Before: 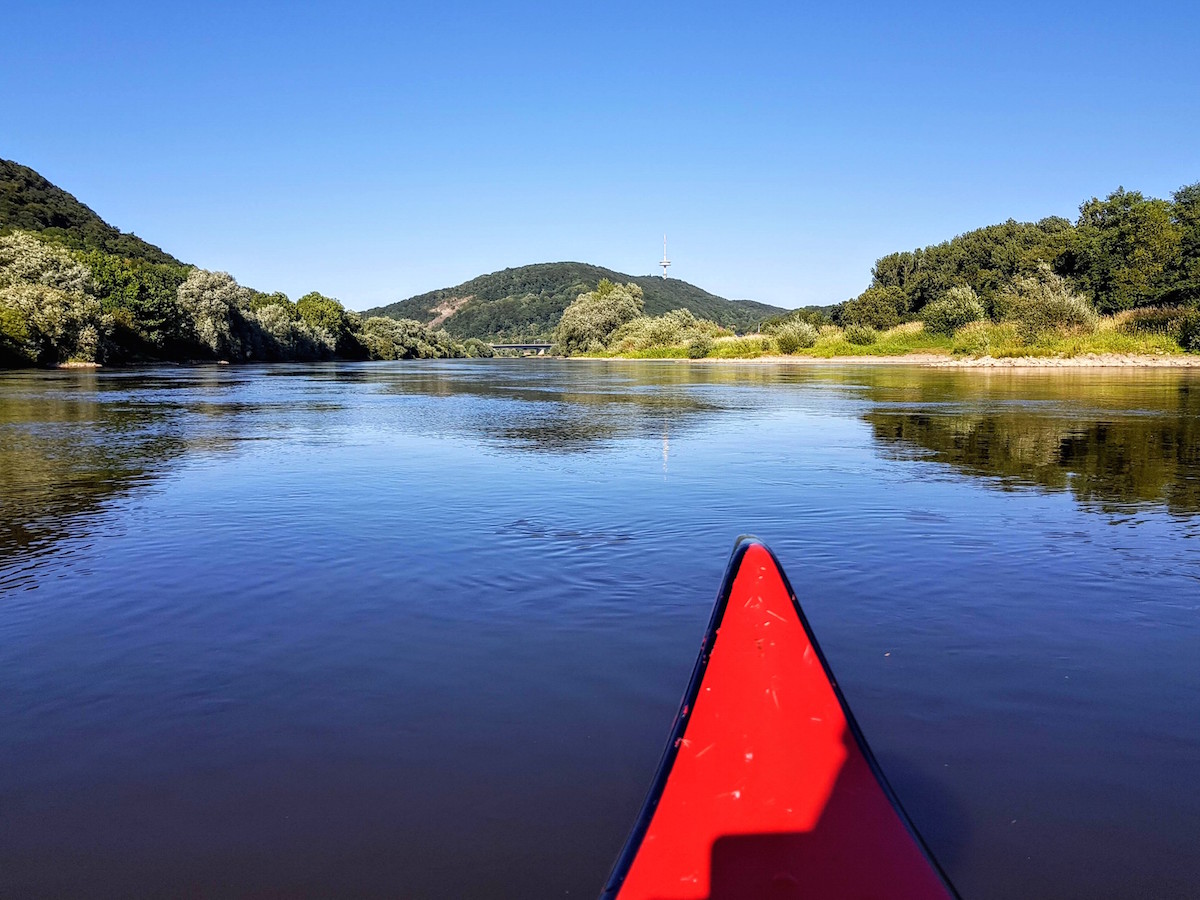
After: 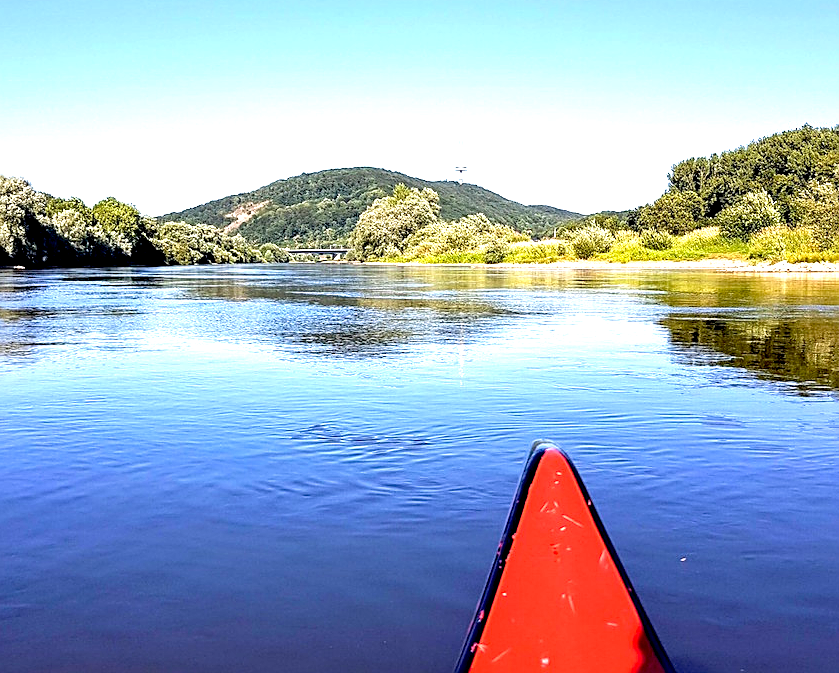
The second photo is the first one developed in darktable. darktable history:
exposure: black level correction 0.01, exposure 1 EV, compensate highlight preservation false
crop and rotate: left 17.046%, top 10.659%, right 12.989%, bottom 14.553%
sharpen: on, module defaults
velvia: strength 15%
